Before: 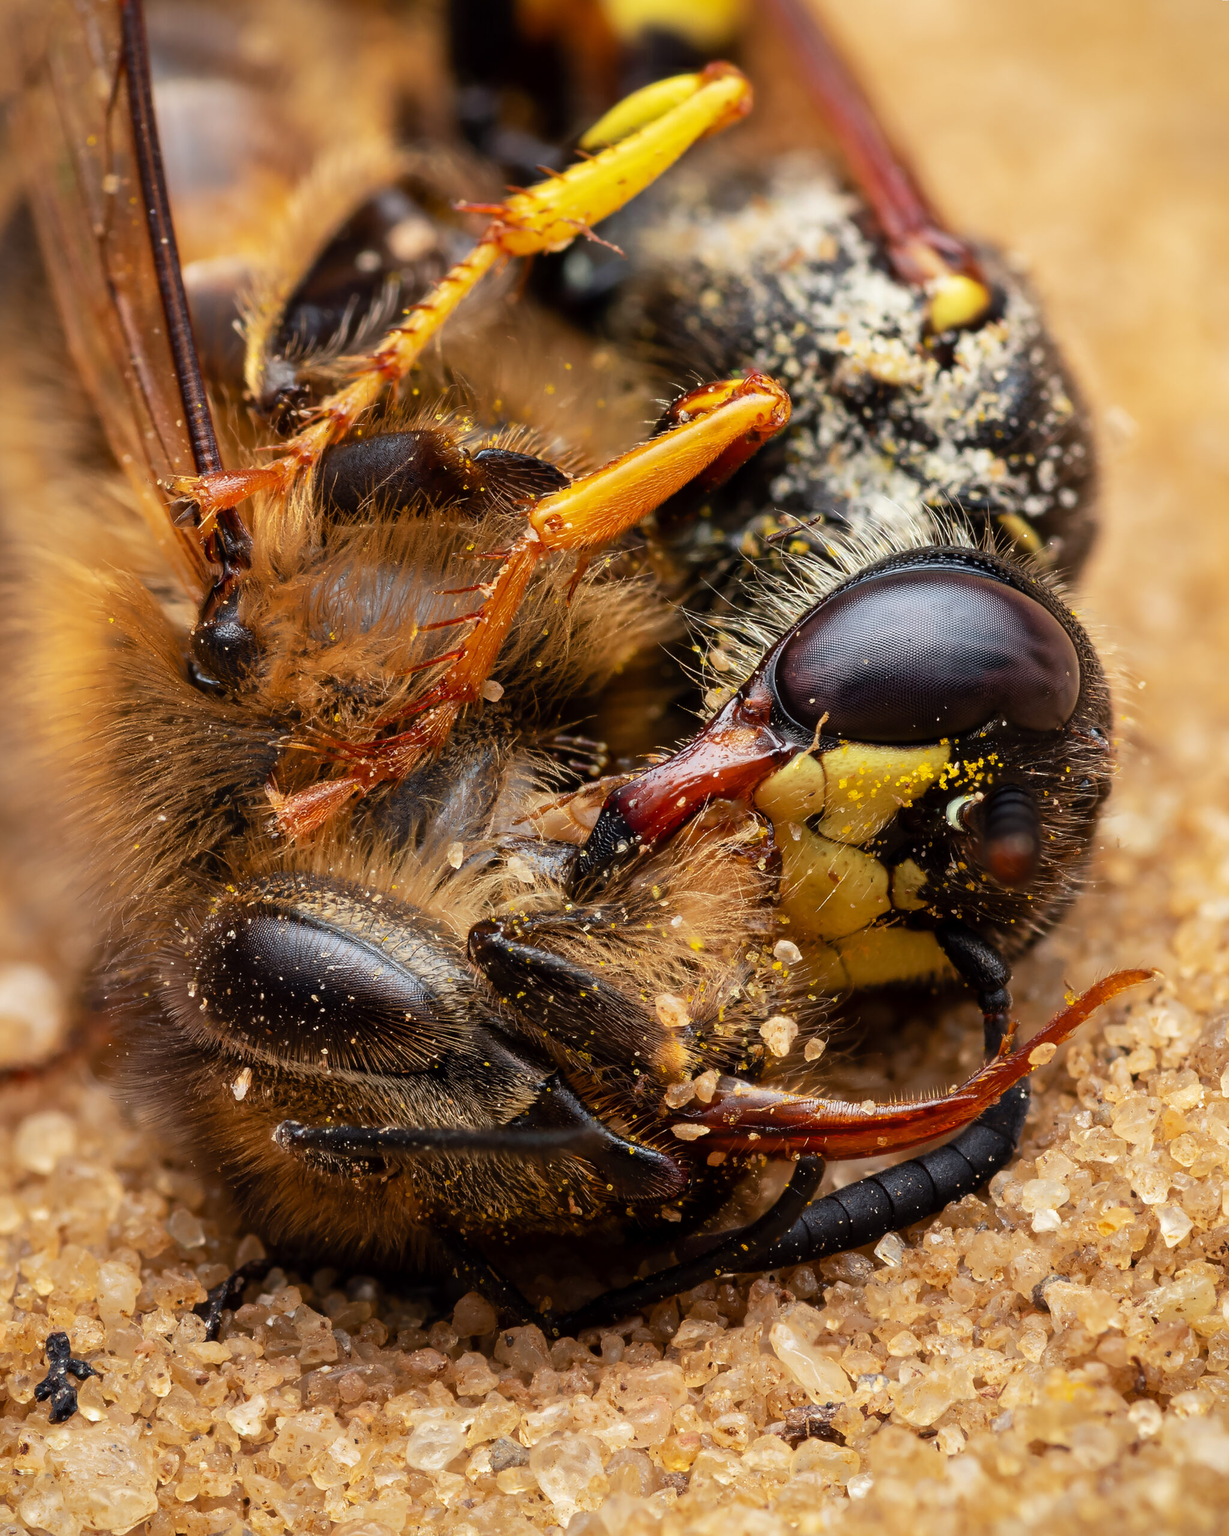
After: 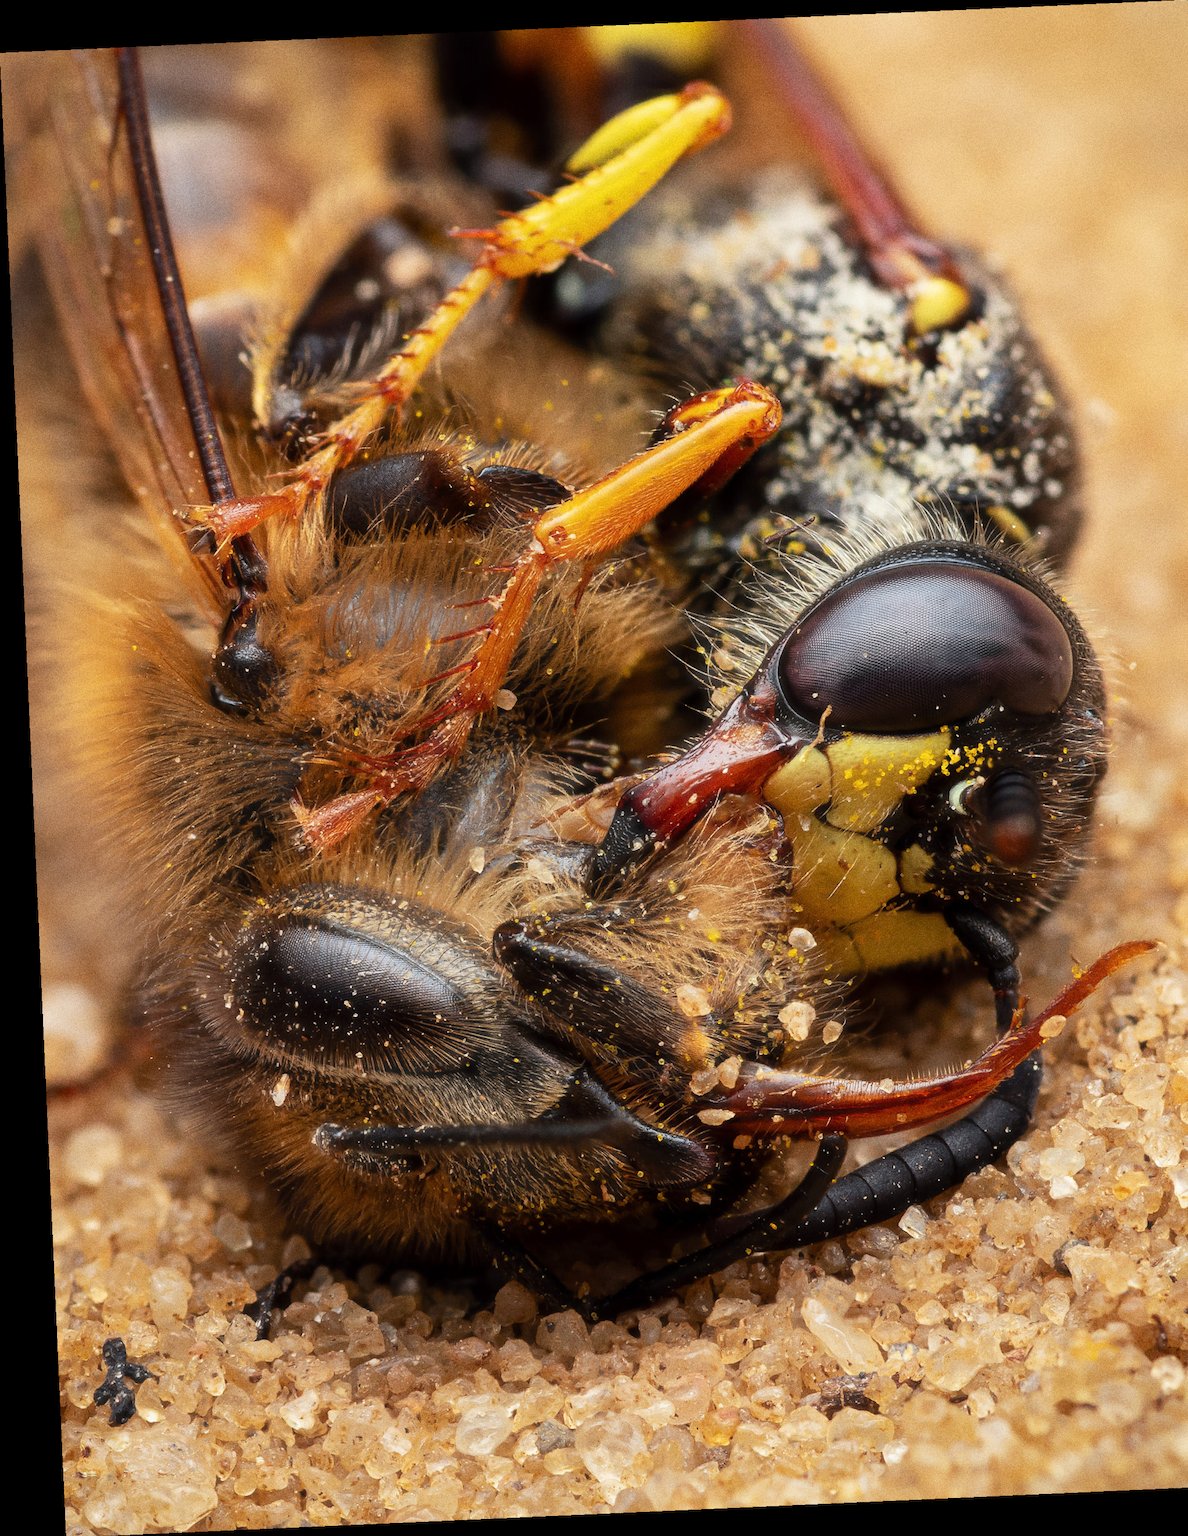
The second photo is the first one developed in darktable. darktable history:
haze removal: strength -0.1, adaptive false
rotate and perspective: rotation -2.56°, automatic cropping off
crop and rotate: right 5.167%
grain: coarseness 0.09 ISO, strength 40%
